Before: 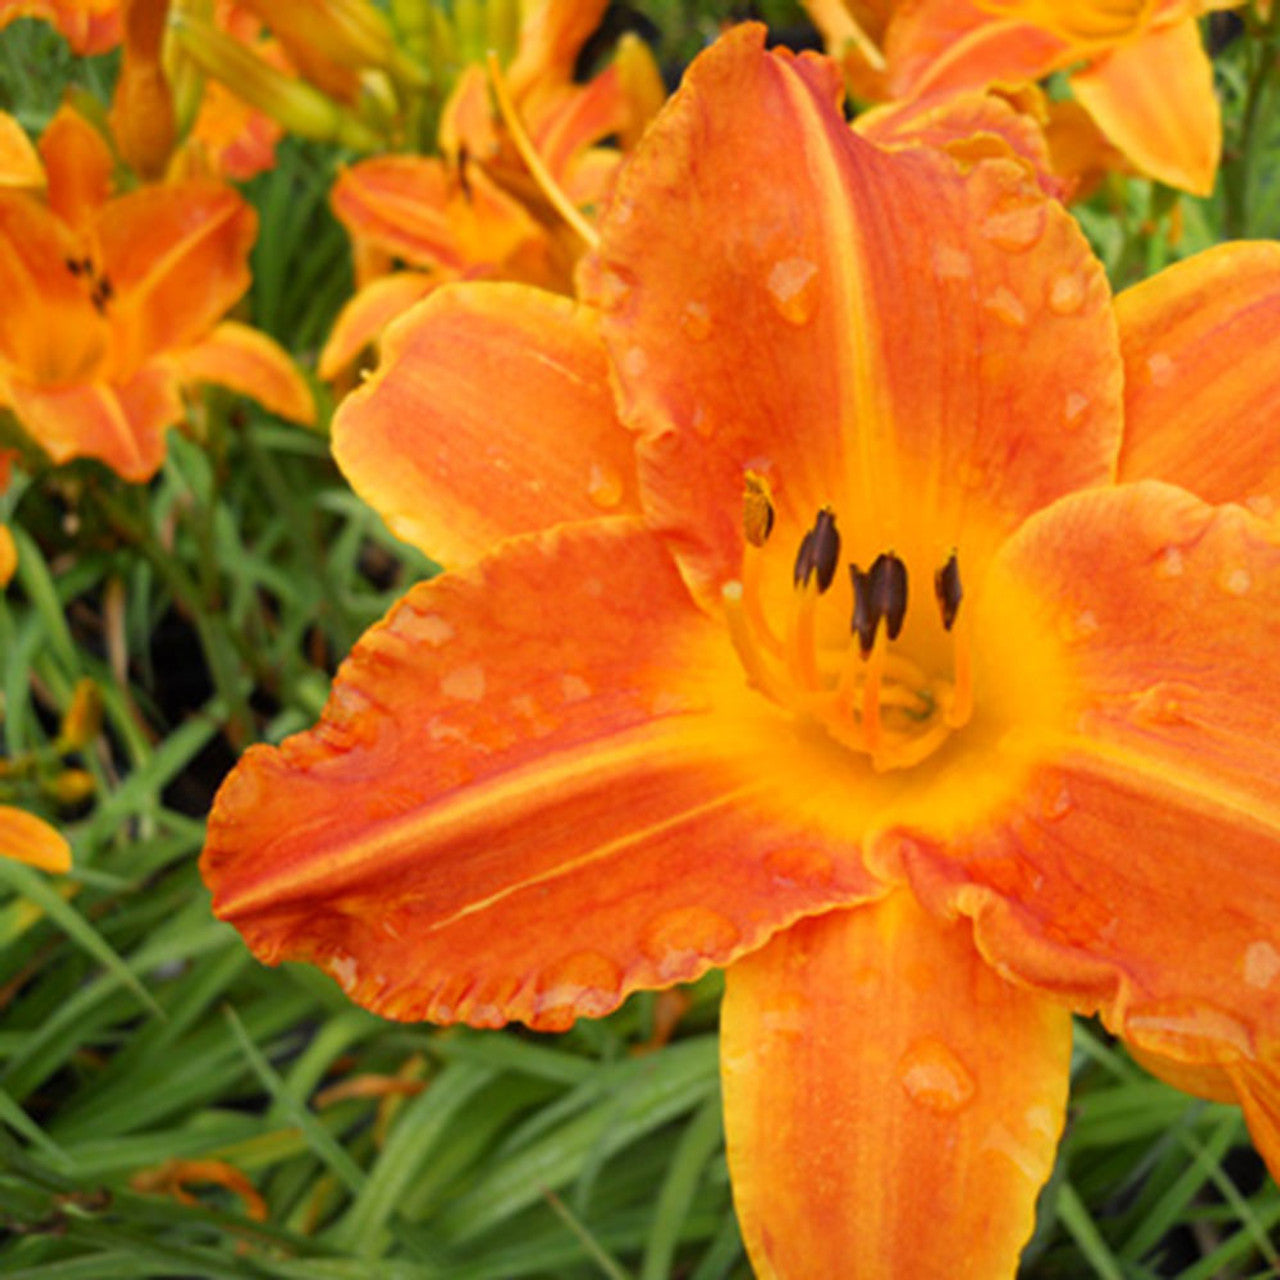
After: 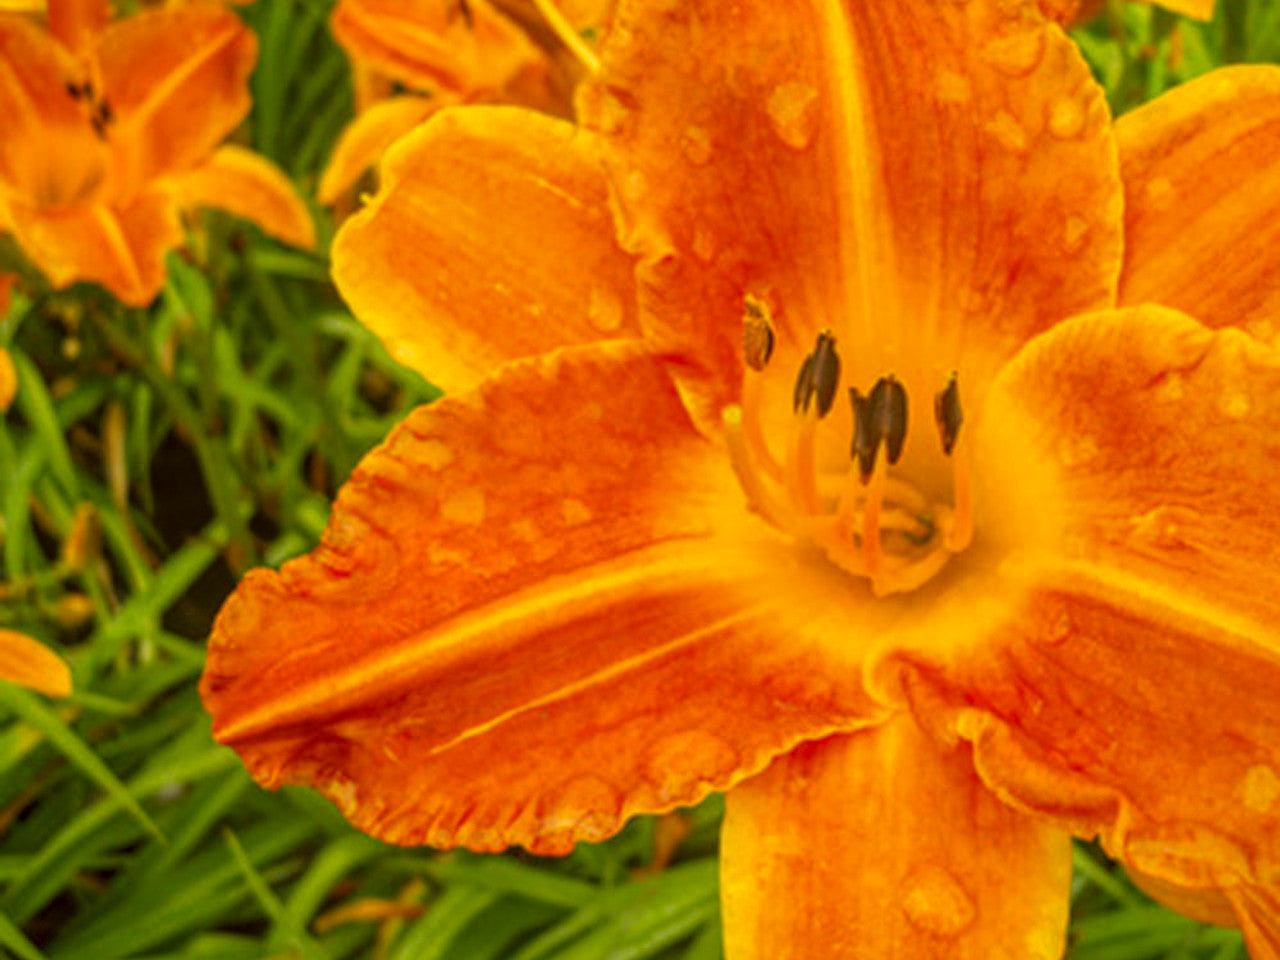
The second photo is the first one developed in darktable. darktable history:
color correction: highlights a* 0.162, highlights b* 29.53, shadows a* -0.162, shadows b* 21.09
crop: top 13.819%, bottom 11.169%
local contrast: highlights 66%, shadows 33%, detail 166%, midtone range 0.2
shadows and highlights: shadows 25, highlights -48, soften with gaussian
